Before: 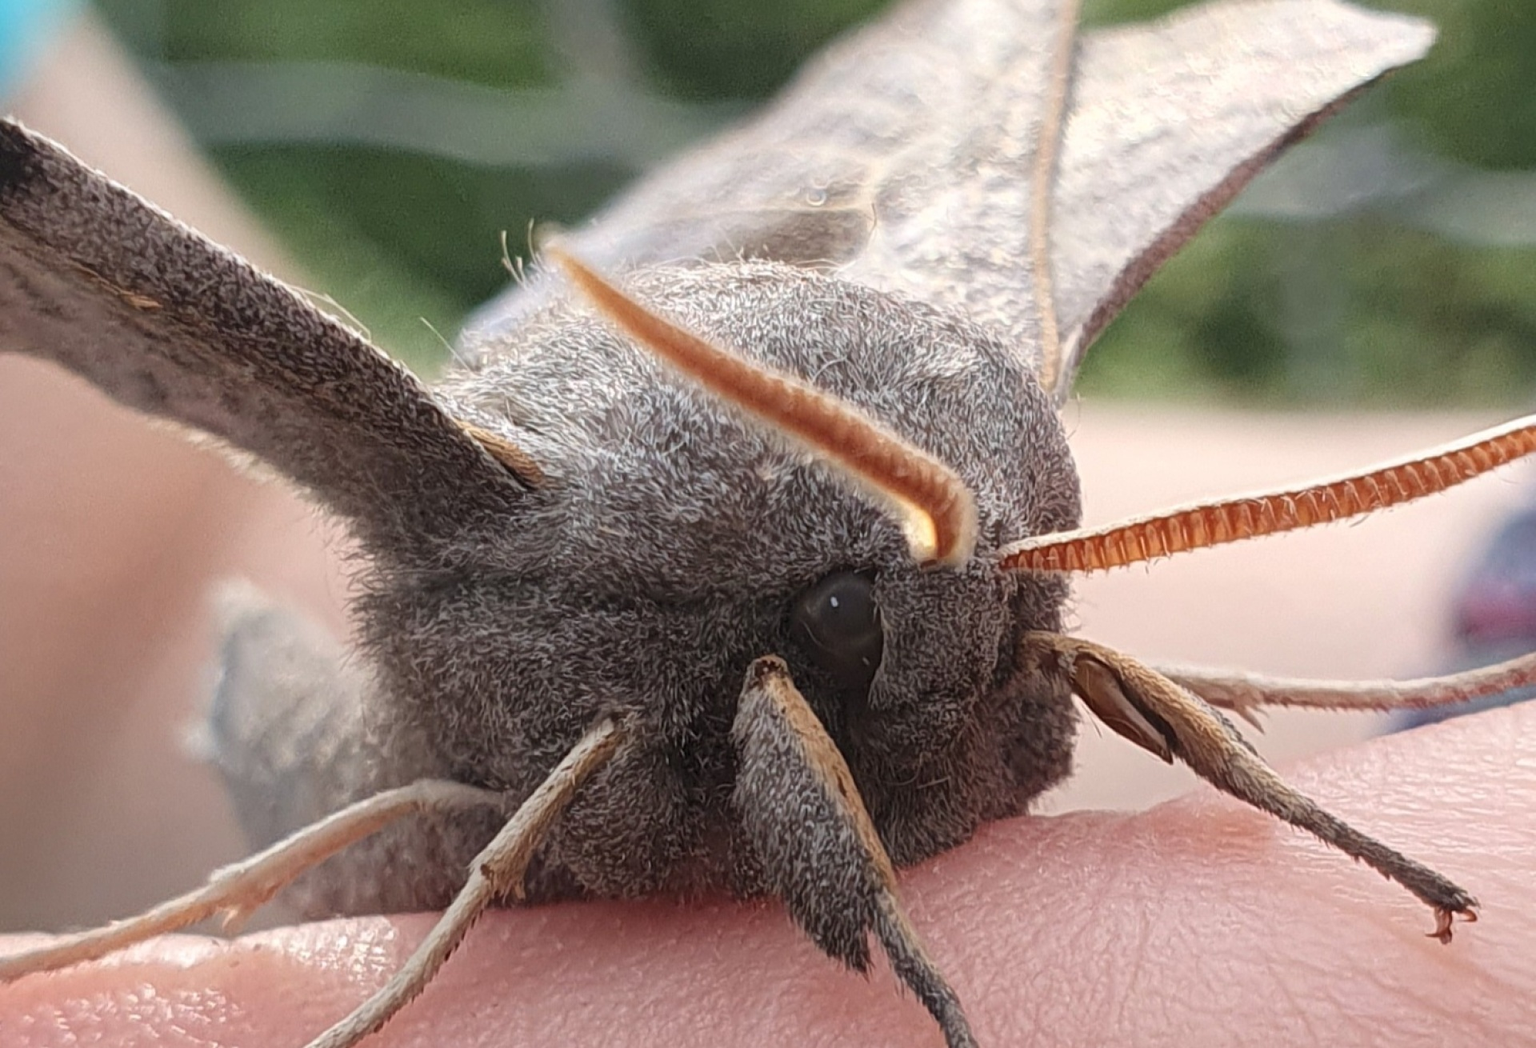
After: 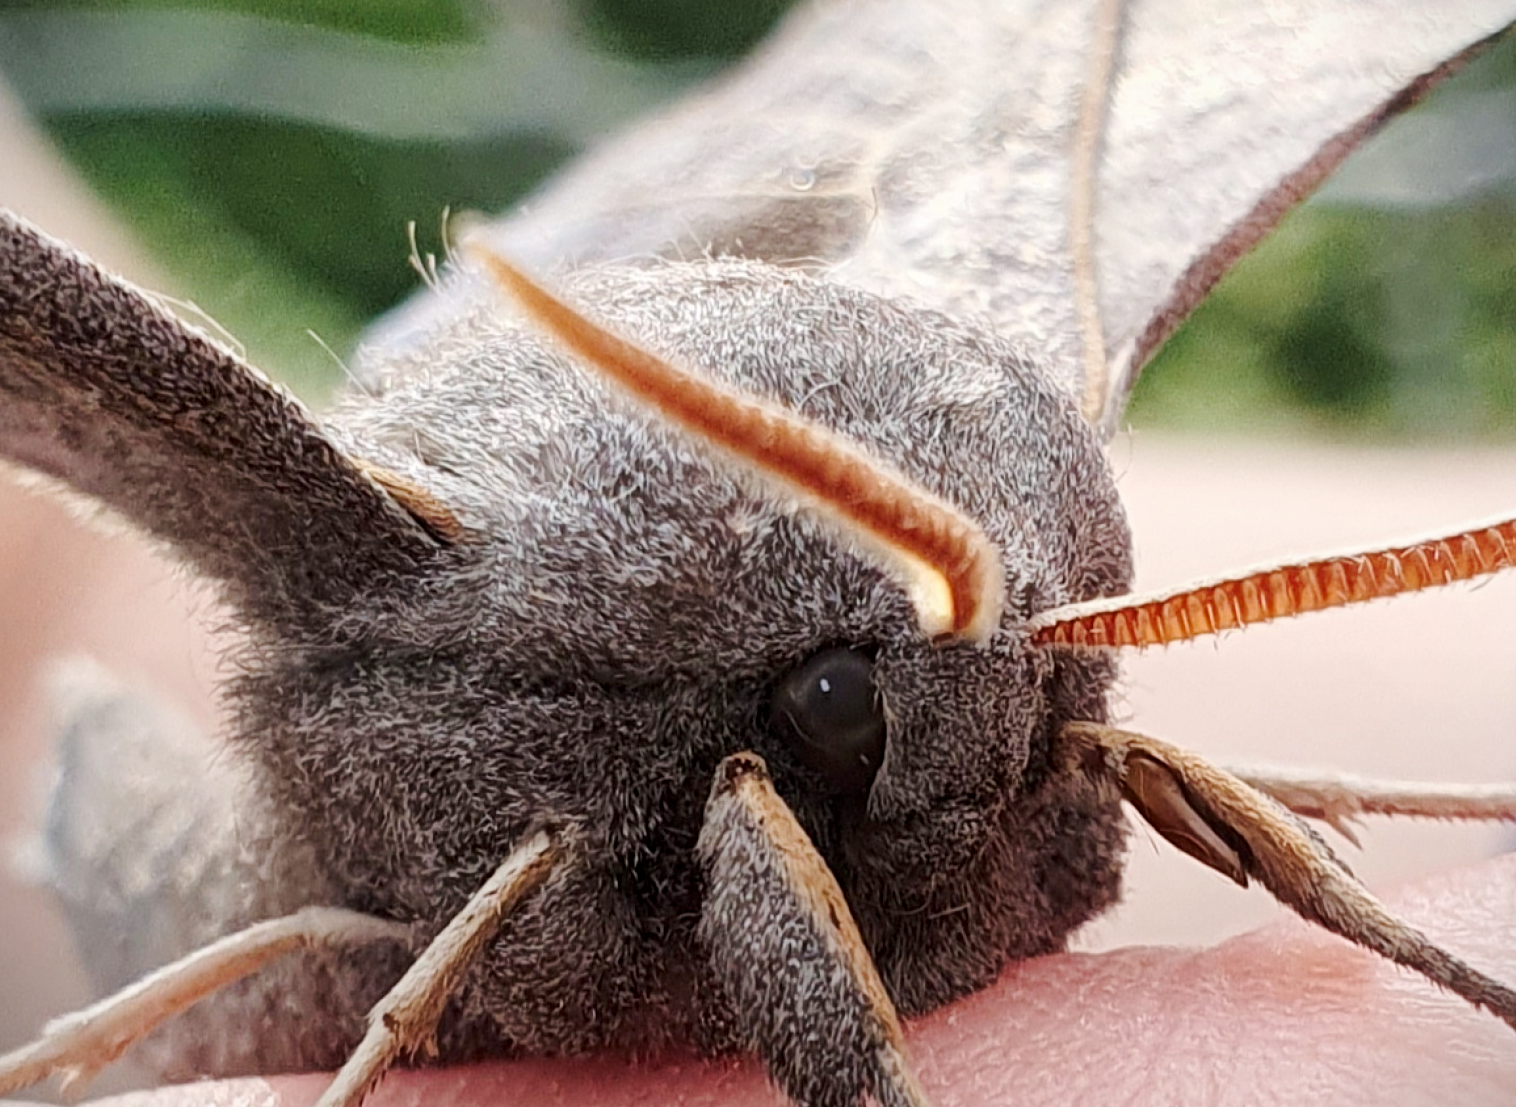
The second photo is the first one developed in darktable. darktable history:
vignetting: fall-off start 100.02%
tone curve: curves: ch0 [(0, 0) (0.071, 0.047) (0.266, 0.26) (0.483, 0.554) (0.753, 0.811) (1, 0.983)]; ch1 [(0, 0) (0.346, 0.307) (0.408, 0.369) (0.463, 0.443) (0.482, 0.493) (0.502, 0.5) (0.517, 0.502) (0.55, 0.548) (0.597, 0.624) (0.651, 0.698) (1, 1)]; ch2 [(0, 0) (0.346, 0.34) (0.434, 0.46) (0.485, 0.494) (0.5, 0.494) (0.517, 0.506) (0.535, 0.529) (0.583, 0.611) (0.625, 0.666) (1, 1)], preserve colors none
color balance rgb: global offset › luminance -0.497%, linear chroma grading › global chroma -15.857%, perceptual saturation grading › global saturation 0.177%, global vibrance 32.73%
local contrast: mode bilateral grid, contrast 20, coarseness 50, detail 119%, midtone range 0.2
crop: left 11.394%, top 5.125%, right 9.602%, bottom 10.371%
